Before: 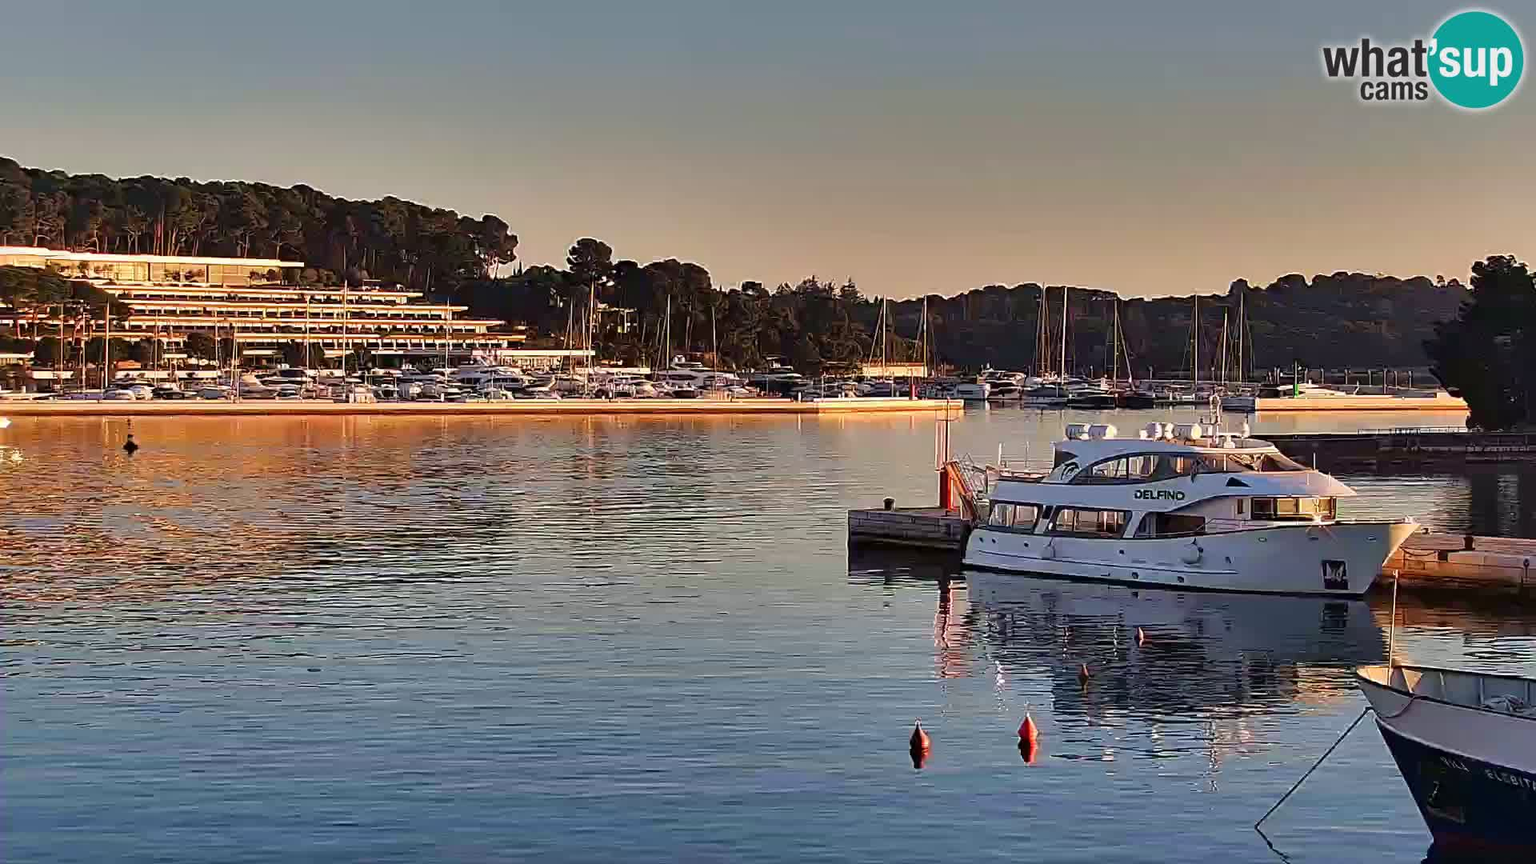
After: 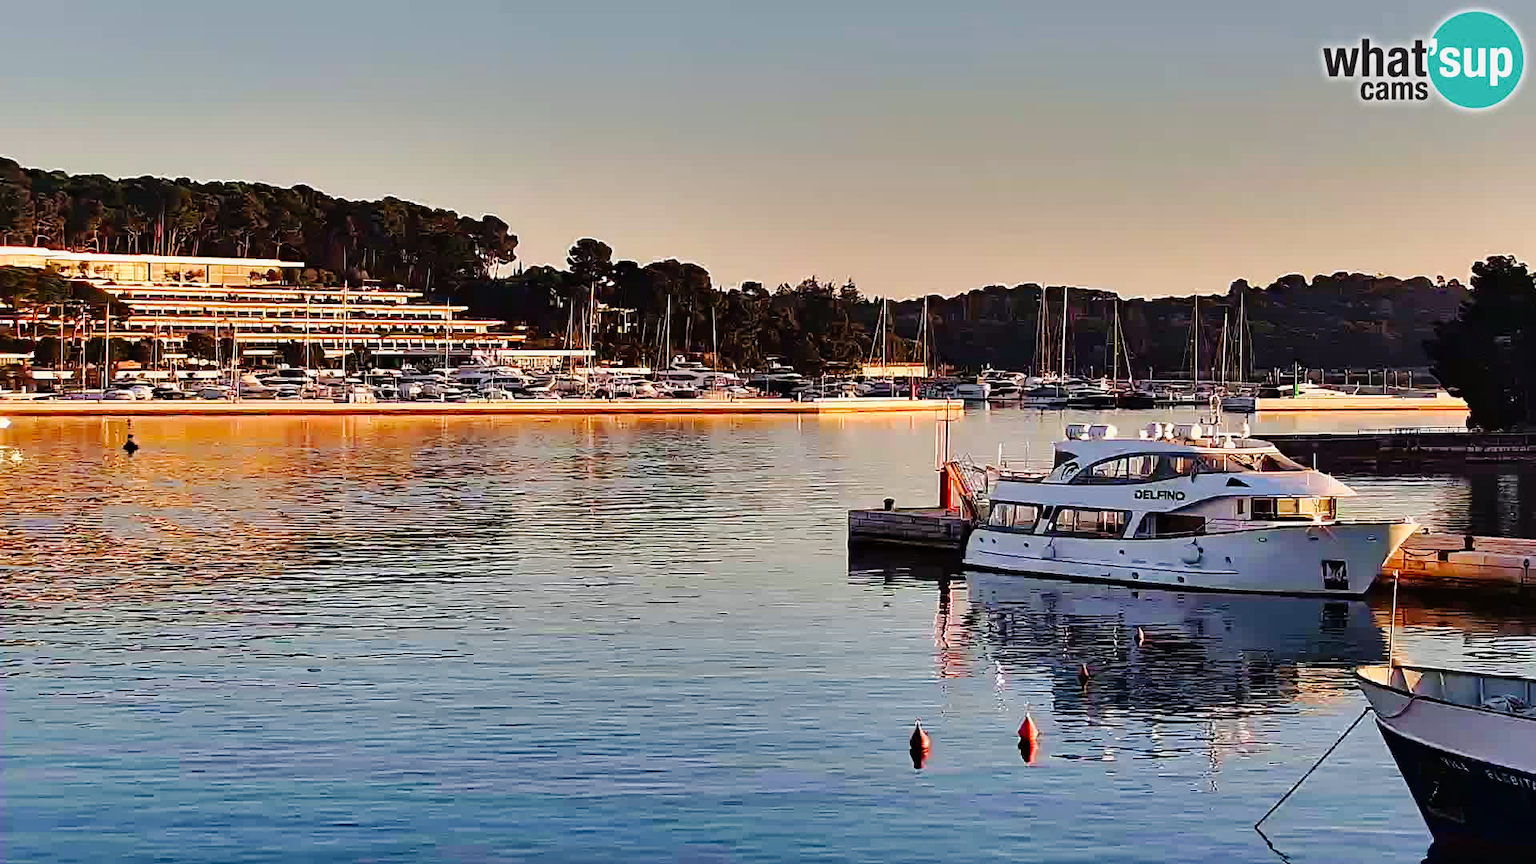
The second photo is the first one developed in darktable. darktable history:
tone curve: curves: ch0 [(0, 0) (0.136, 0.071) (0.346, 0.366) (0.489, 0.573) (0.66, 0.748) (0.858, 0.926) (1, 0.977)]; ch1 [(0, 0) (0.353, 0.344) (0.45, 0.46) (0.498, 0.498) (0.521, 0.512) (0.563, 0.559) (0.592, 0.605) (0.641, 0.673) (1, 1)]; ch2 [(0, 0) (0.333, 0.346) (0.375, 0.375) (0.424, 0.43) (0.476, 0.492) (0.502, 0.502) (0.524, 0.531) (0.579, 0.61) (0.612, 0.644) (0.641, 0.722) (1, 1)], preserve colors none
